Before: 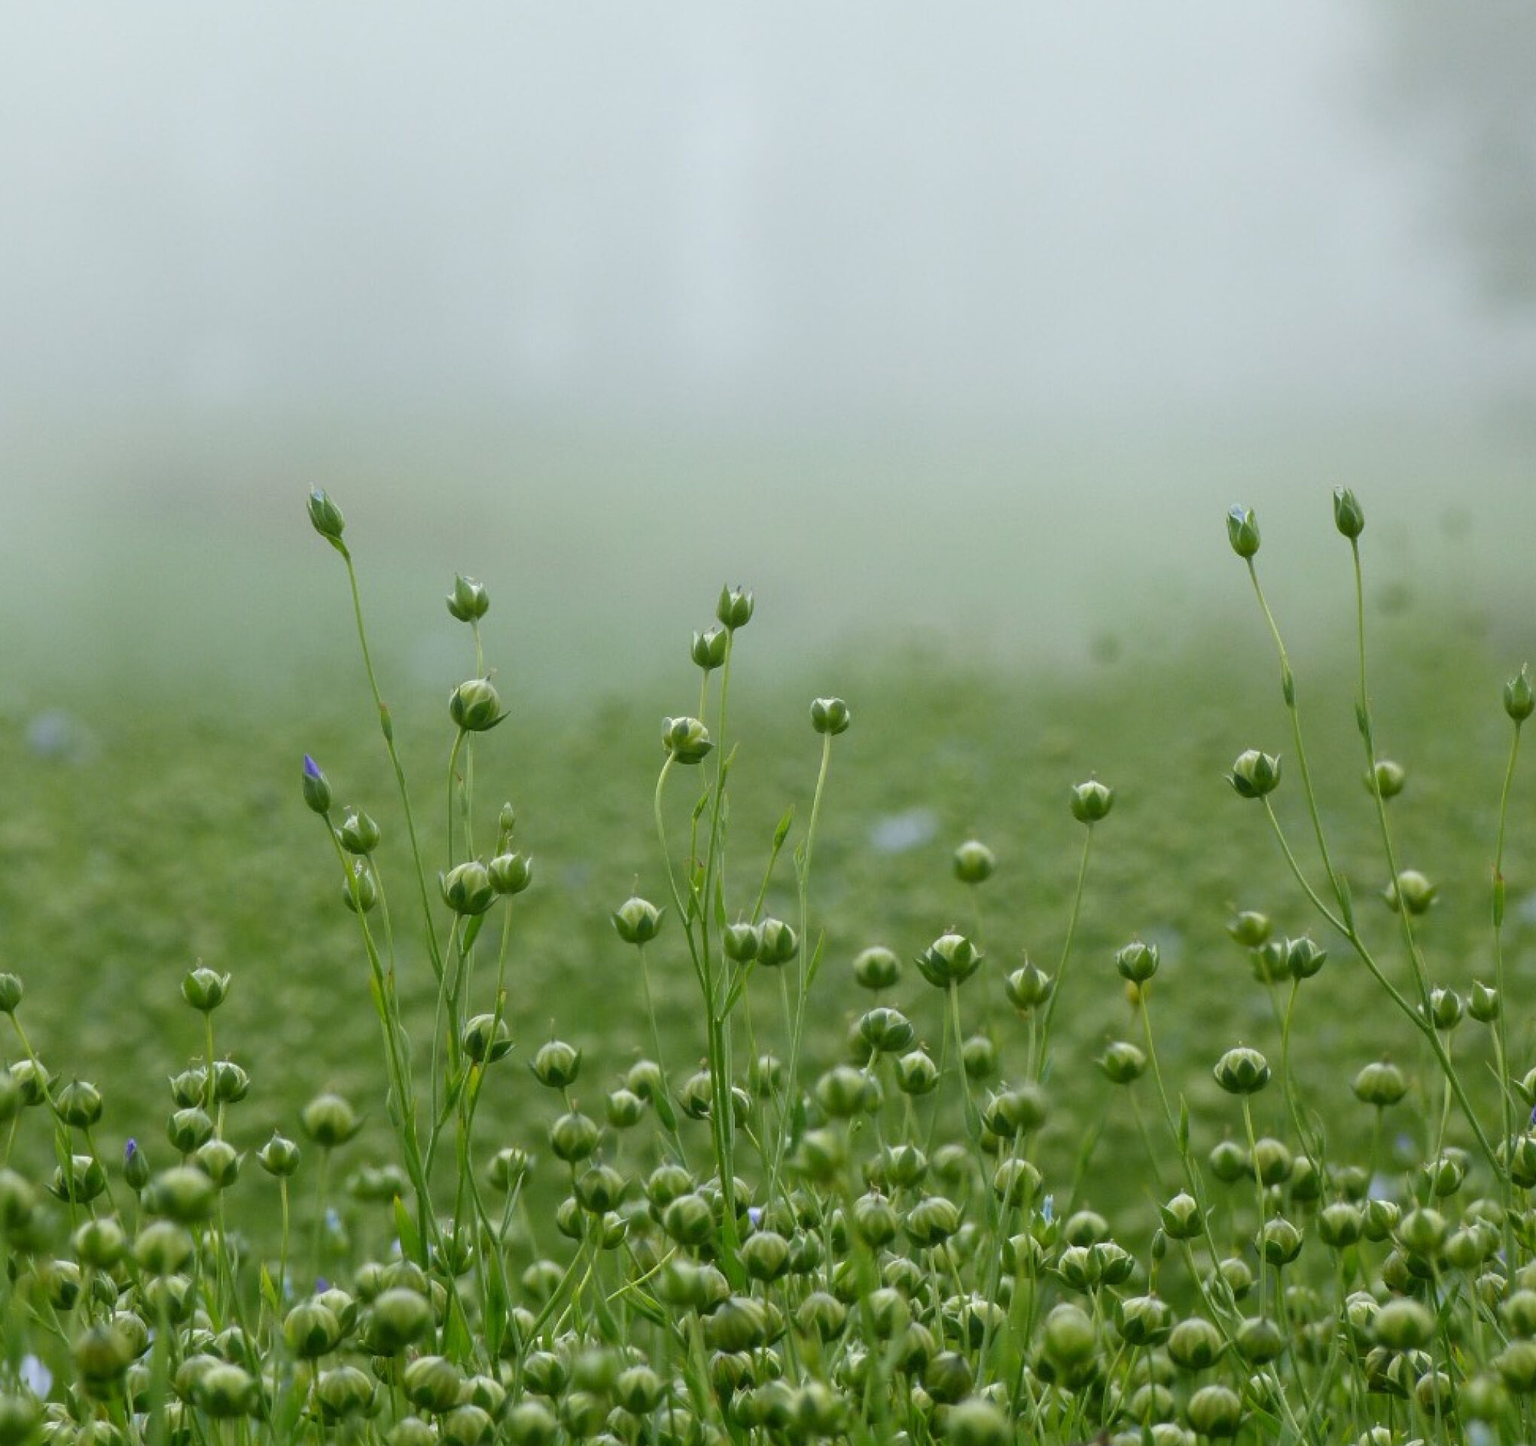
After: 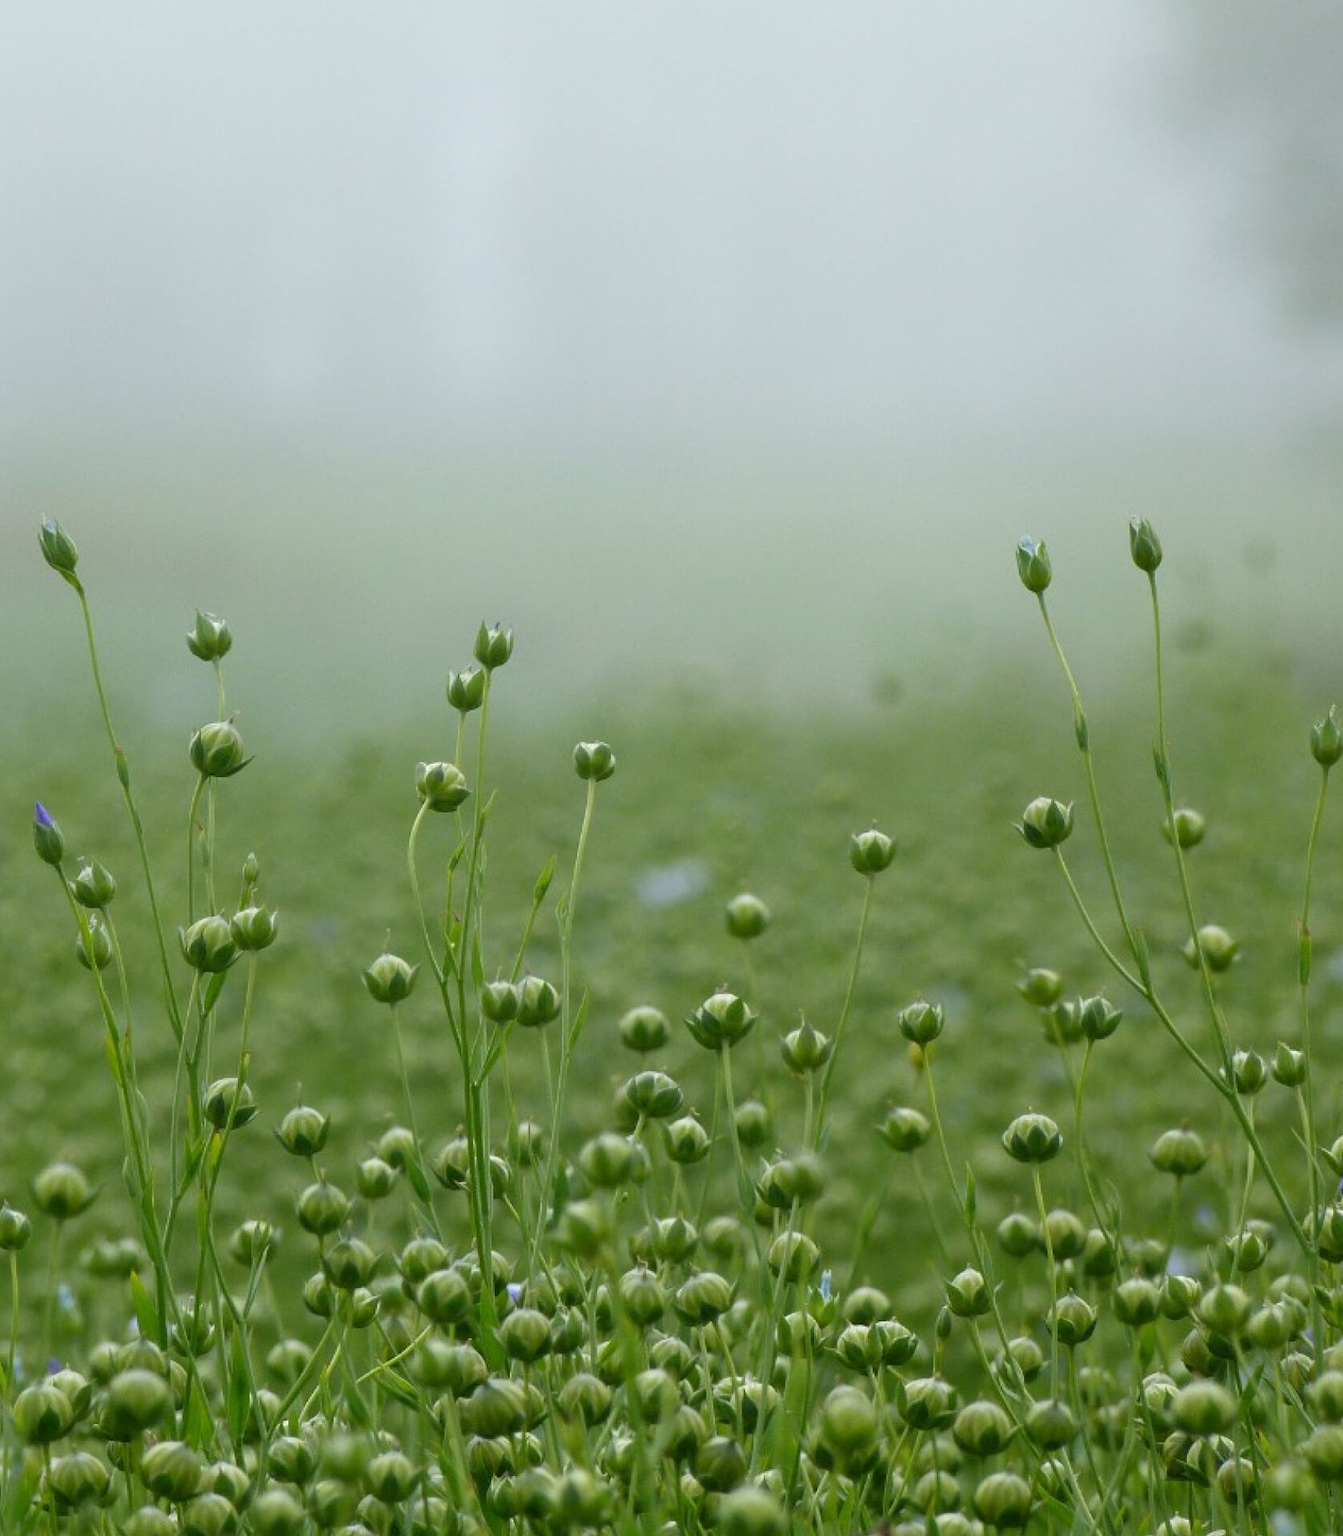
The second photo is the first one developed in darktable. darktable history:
crop: left 17.694%, bottom 0.049%
